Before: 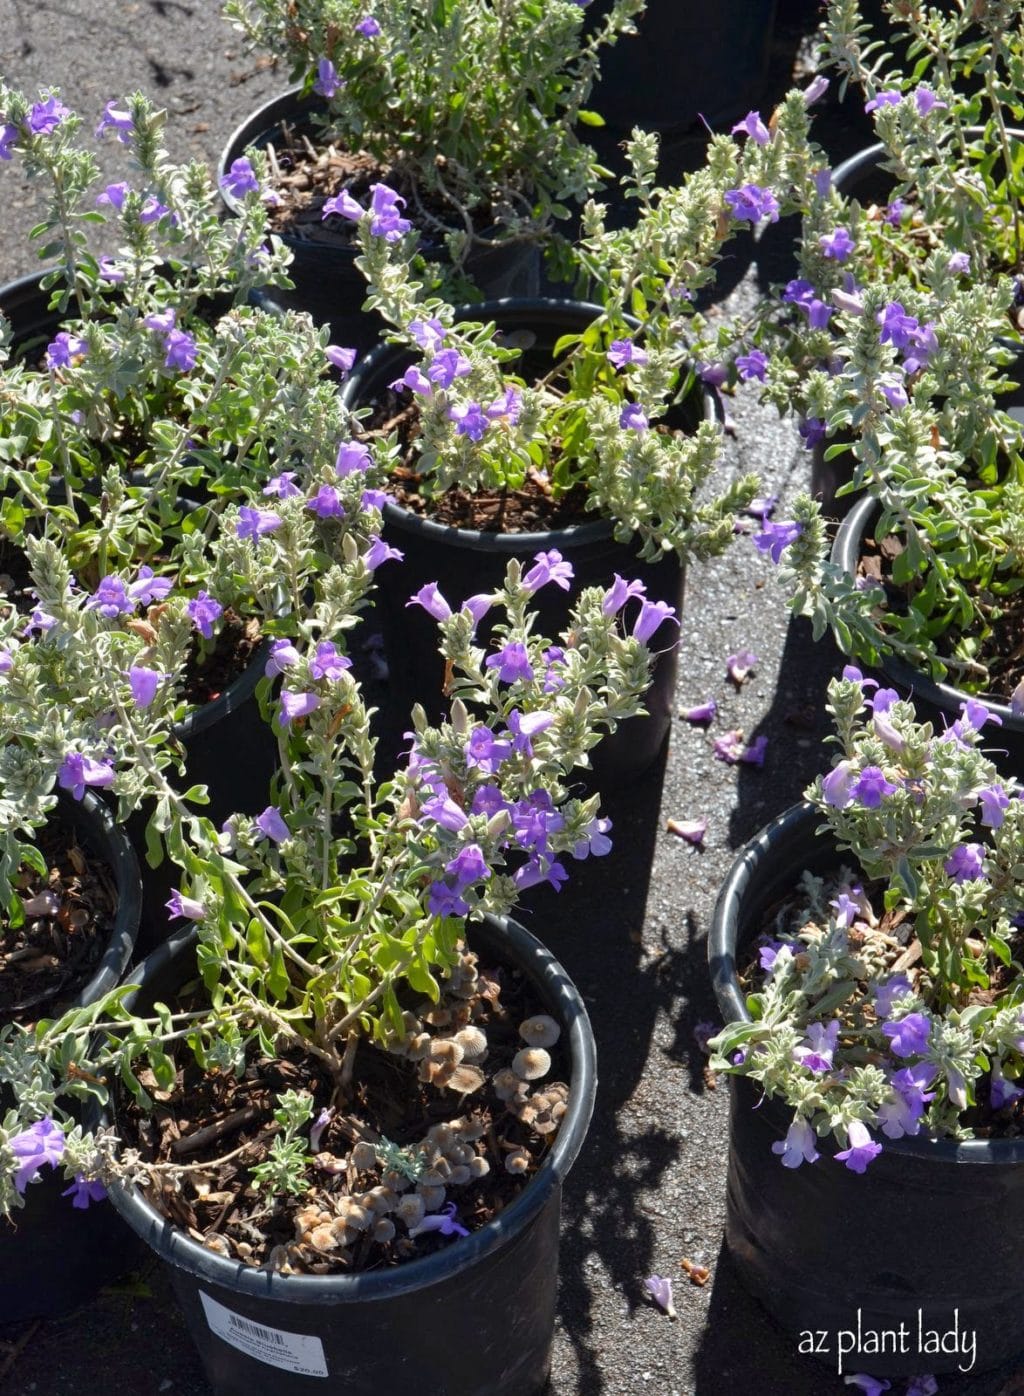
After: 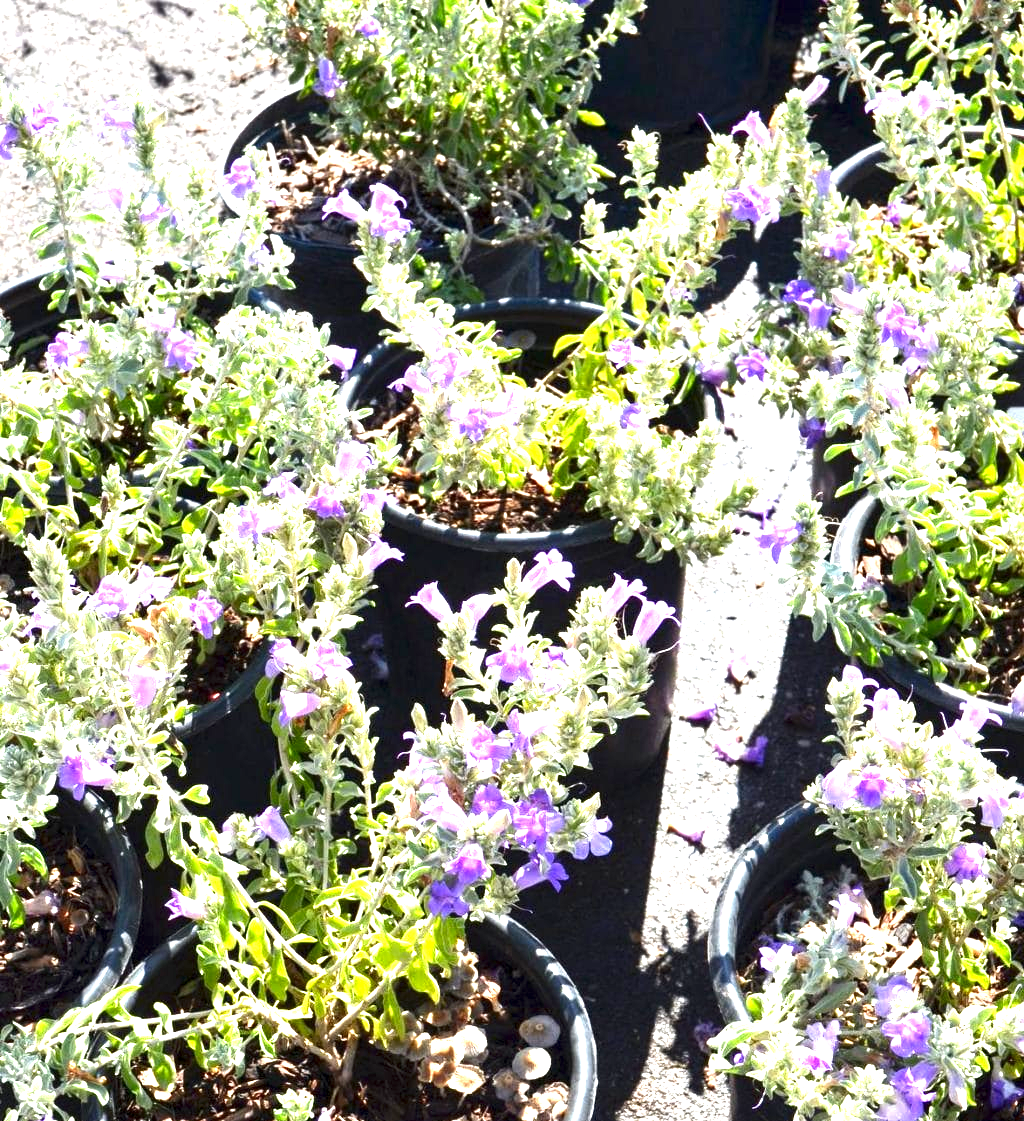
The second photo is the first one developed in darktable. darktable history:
exposure: black level correction 0, exposure 1.982 EV, compensate highlight preservation false
crop: bottom 19.652%
local contrast: highlights 101%, shadows 103%, detail 120%, midtone range 0.2
contrast brightness saturation: contrast 0.067, brightness -0.129, saturation 0.046
